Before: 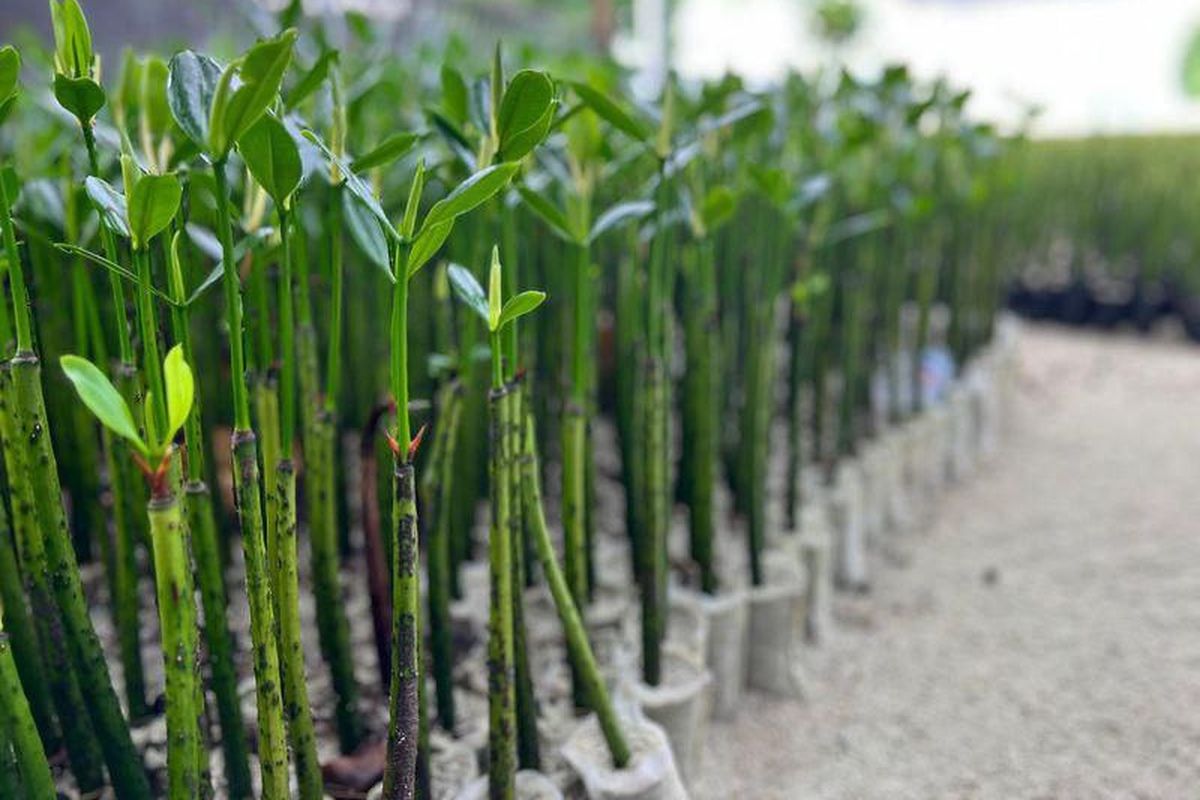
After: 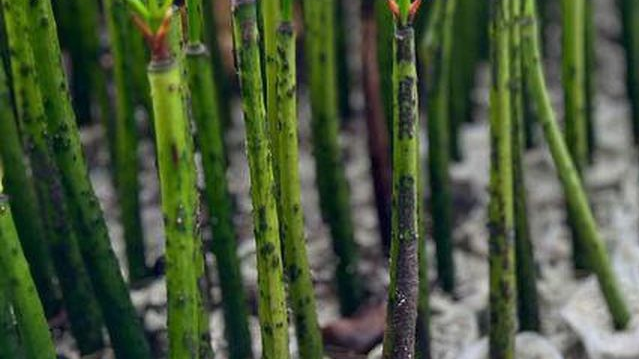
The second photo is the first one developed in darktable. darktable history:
crop and rotate: top 54.856%, right 46.707%, bottom 0.179%
